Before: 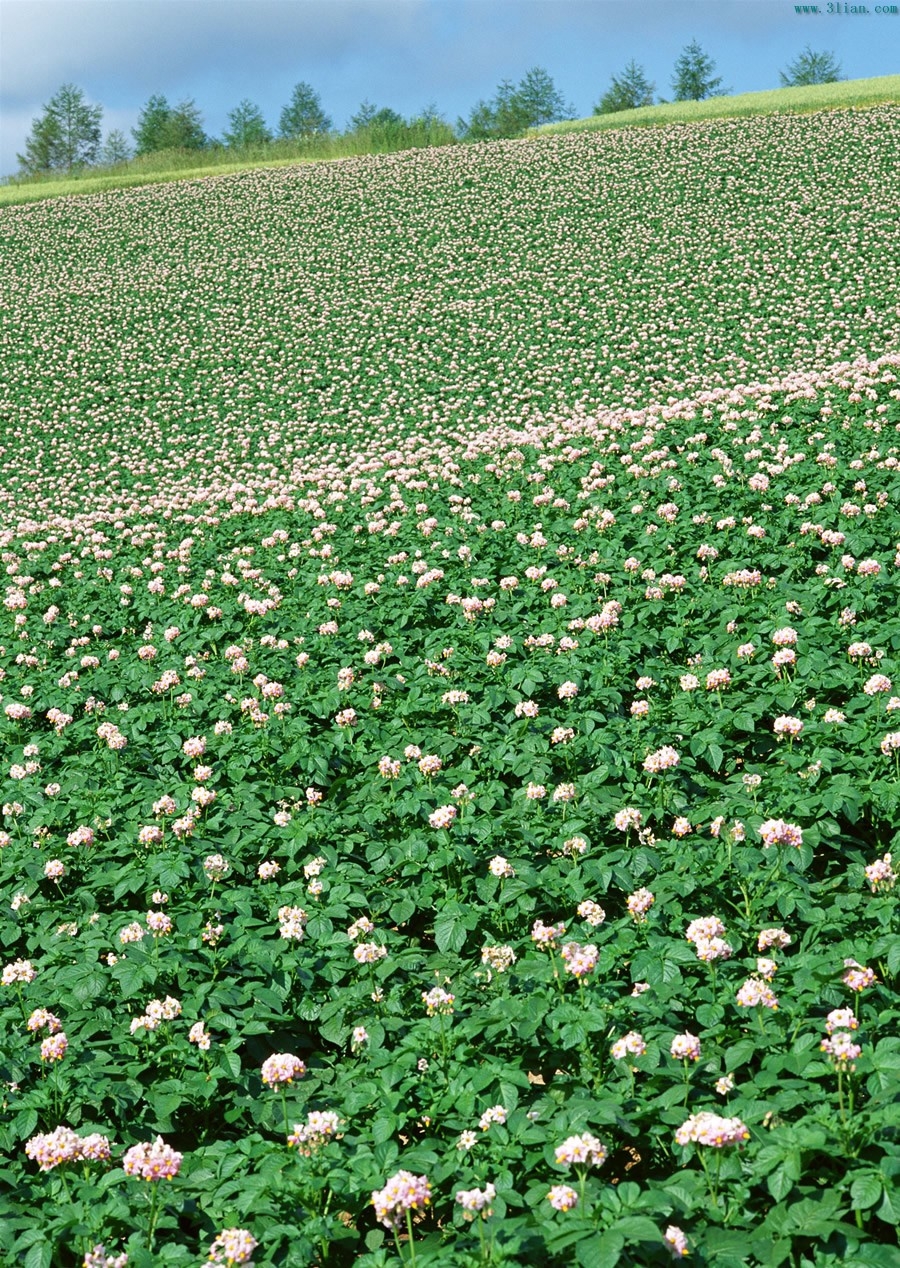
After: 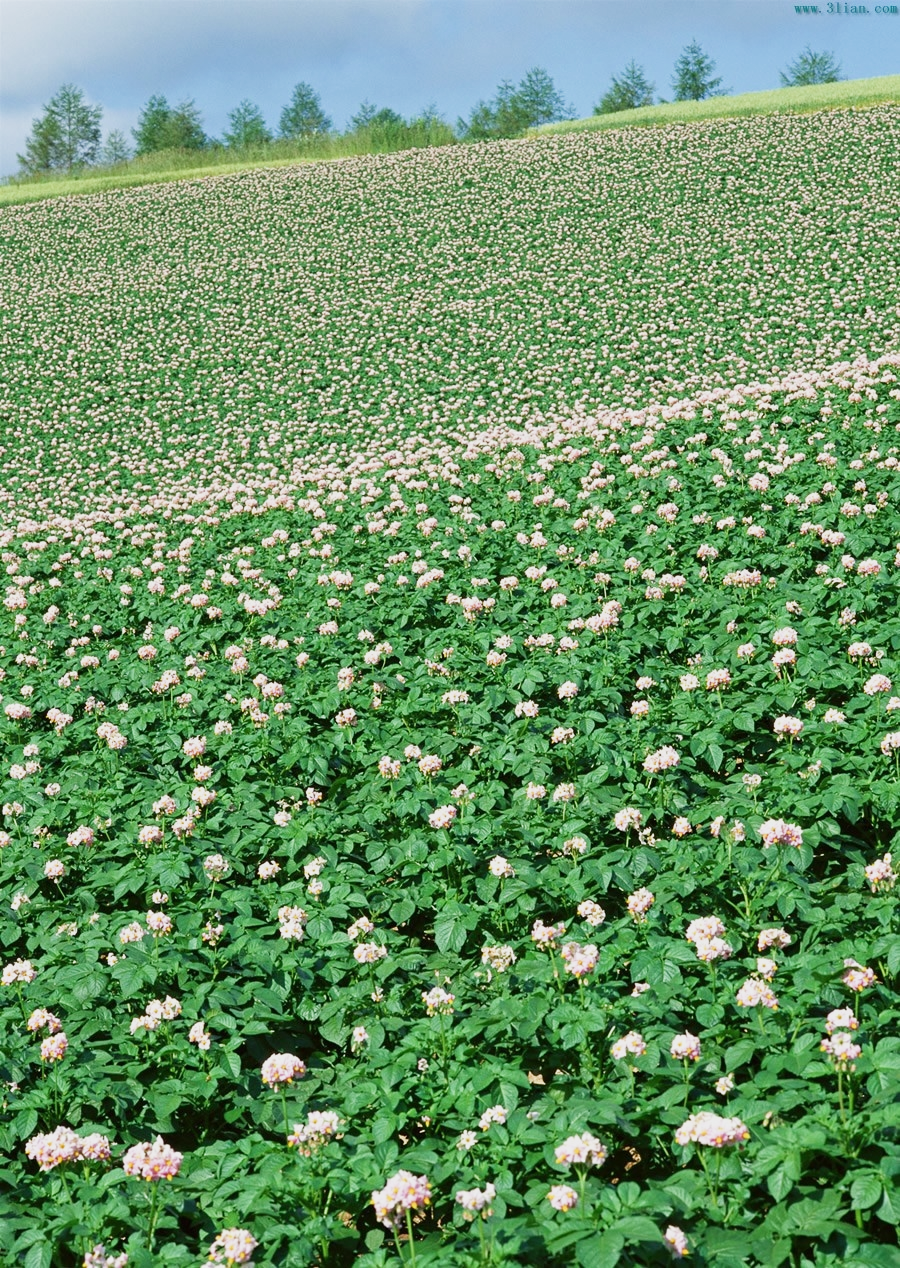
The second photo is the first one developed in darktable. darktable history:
sigmoid: contrast 1.22, skew 0.65
exposure: exposure 0.207 EV, compensate highlight preservation false
